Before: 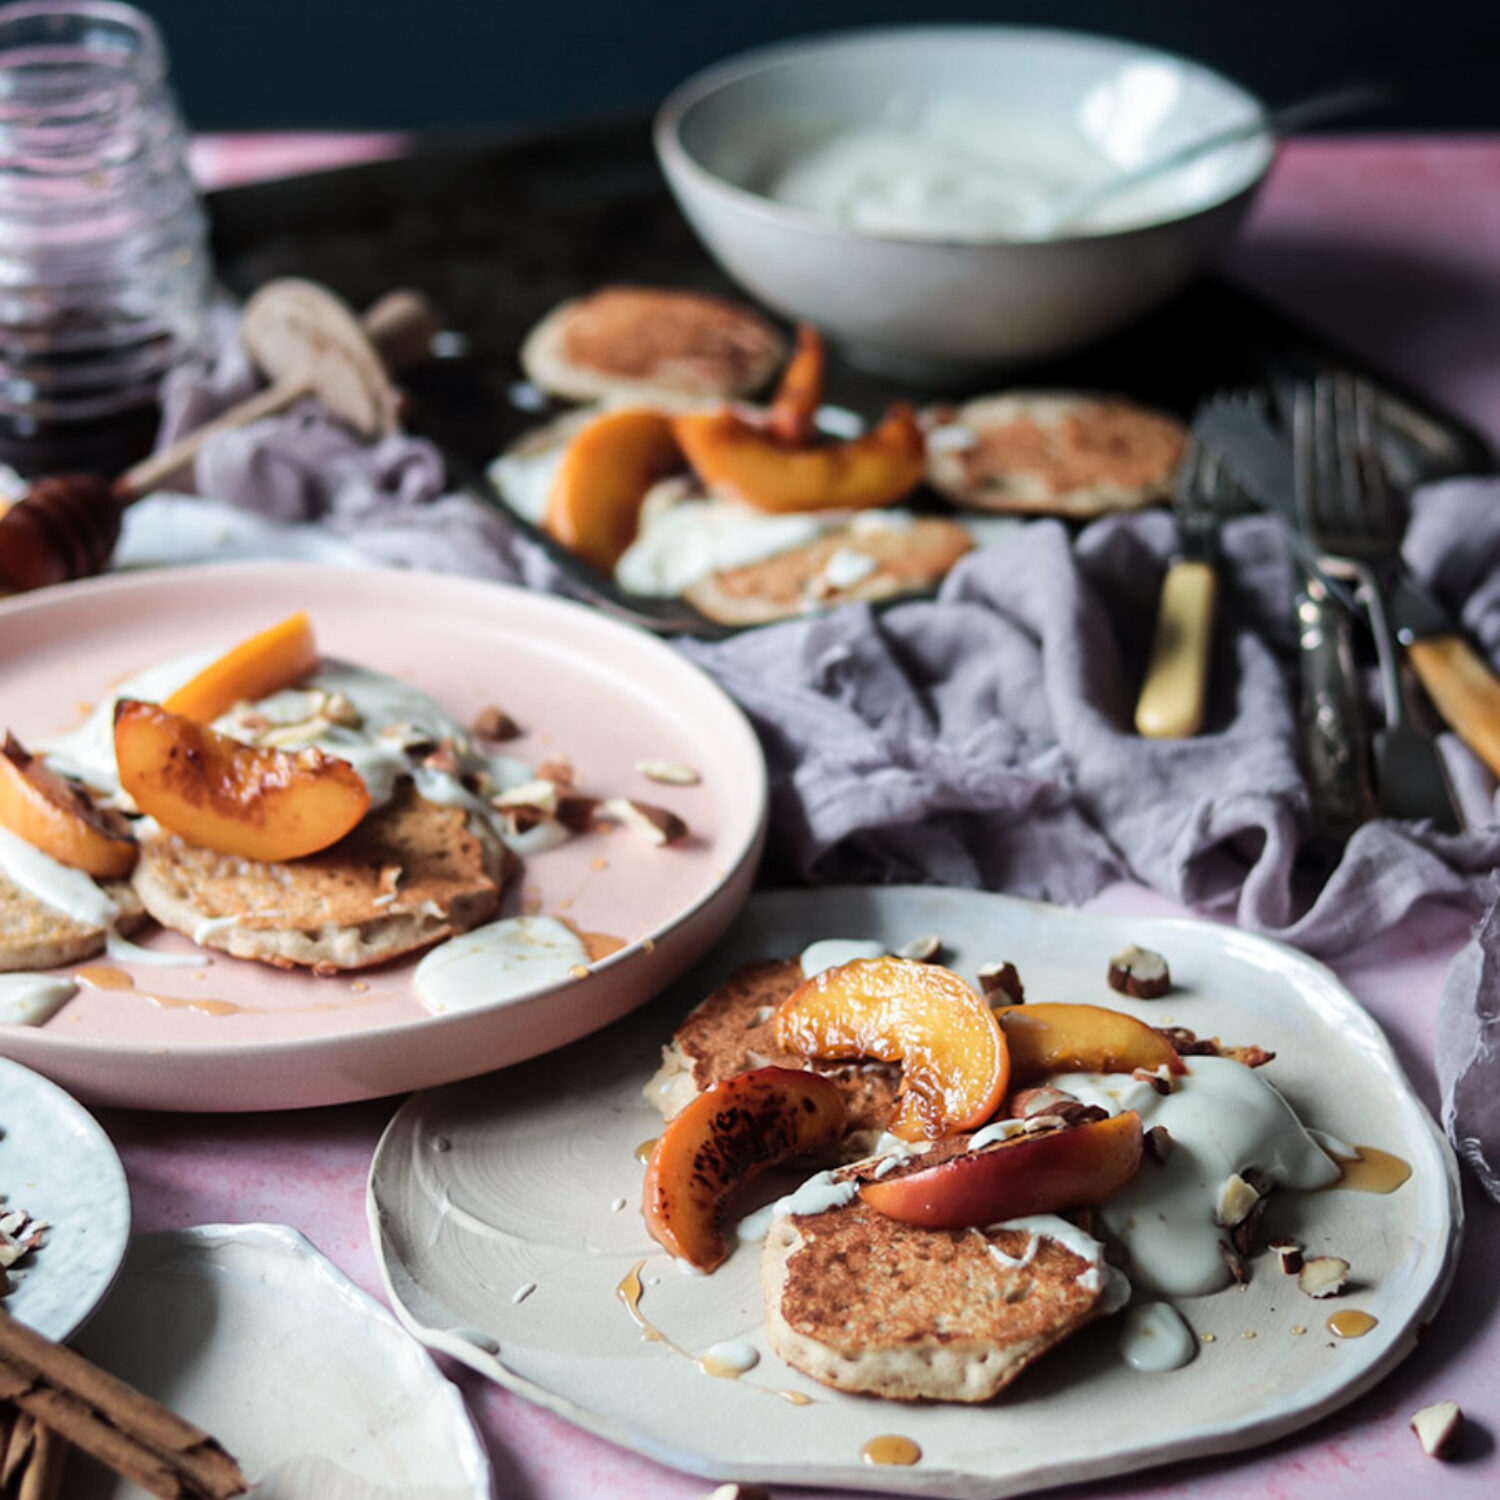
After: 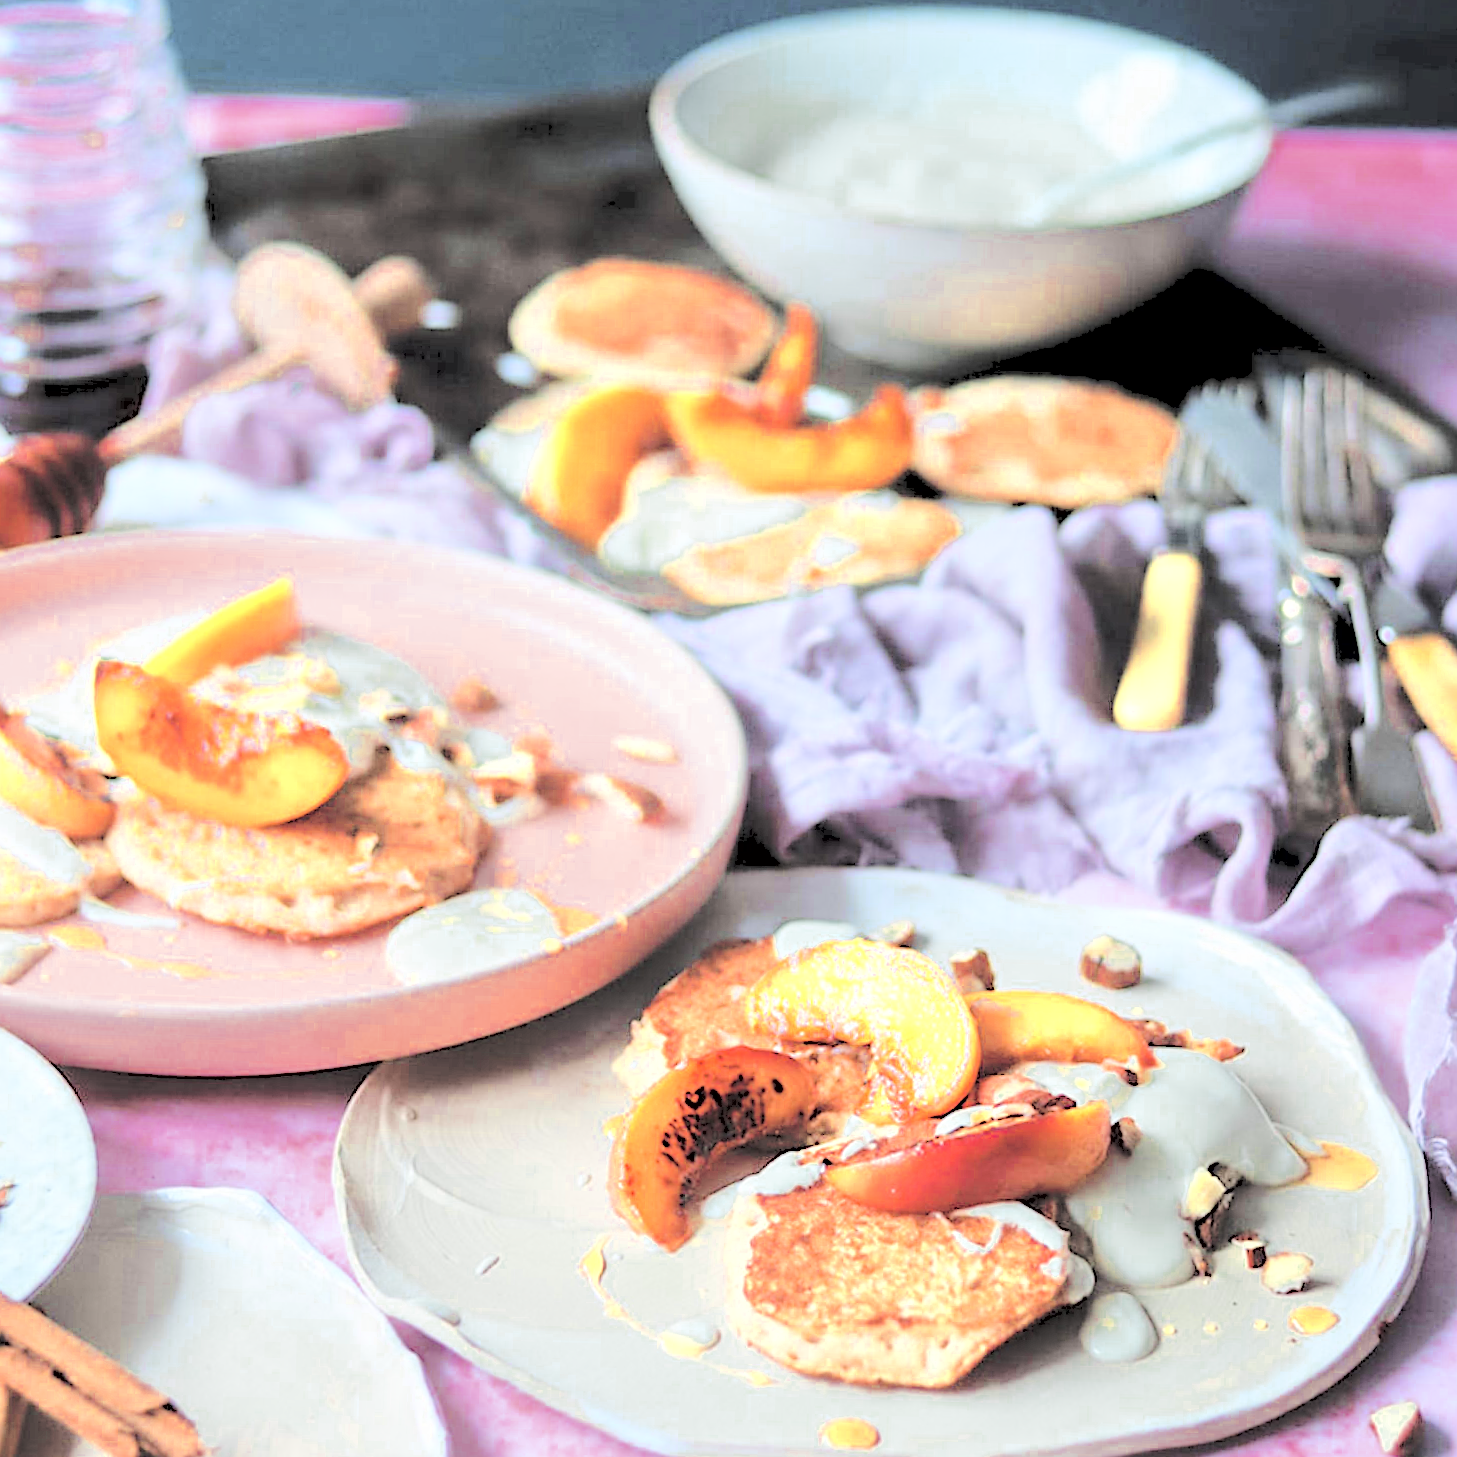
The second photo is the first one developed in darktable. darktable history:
tone equalizer: -7 EV 0.15 EV, -6 EV 0.6 EV, -5 EV 1.15 EV, -4 EV 1.33 EV, -3 EV 1.15 EV, -2 EV 0.6 EV, -1 EV 0.15 EV, mask exposure compensation -0.5 EV
crop and rotate: angle -1.69°
exposure: black level correction 0.002, exposure -0.1 EV, compensate highlight preservation false
velvia: on, module defaults
contrast brightness saturation: brightness 1
rotate and perspective: automatic cropping off
color zones: curves: ch0 [(0.004, 0.305) (0.261, 0.623) (0.389, 0.399) (0.708, 0.571) (0.947, 0.34)]; ch1 [(0.025, 0.645) (0.229, 0.584) (0.326, 0.551) (0.484, 0.262) (0.757, 0.643)]
sharpen: on, module defaults
